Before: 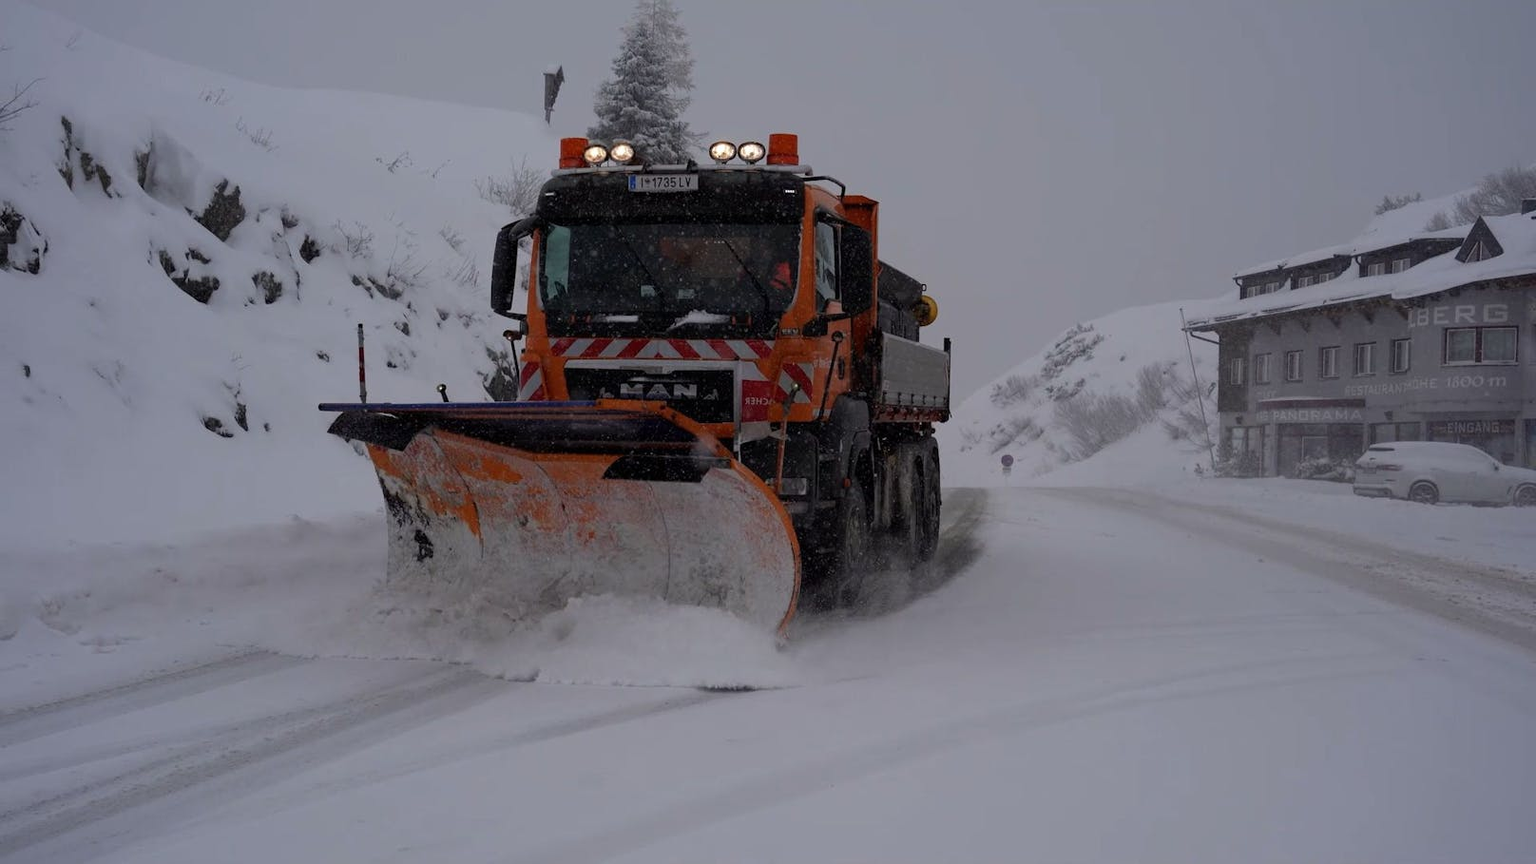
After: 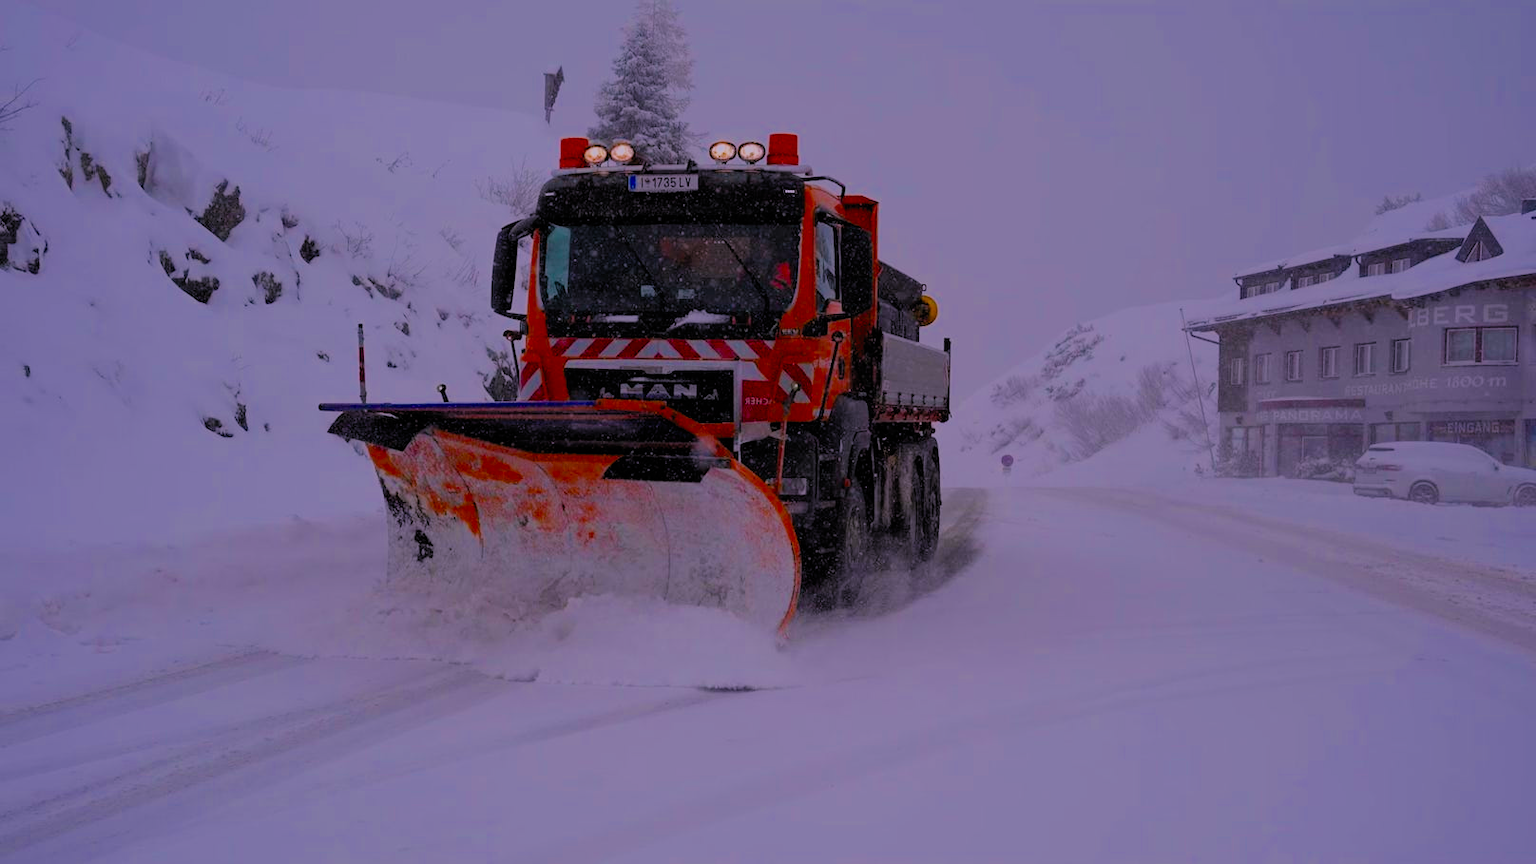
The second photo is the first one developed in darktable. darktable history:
color balance rgb: linear chroma grading › global chroma 15%, perceptual saturation grading › global saturation 30%
filmic rgb: white relative exposure 8 EV, threshold 3 EV, hardness 2.44, latitude 10.07%, contrast 0.72, highlights saturation mix 10%, shadows ↔ highlights balance 1.38%, color science v4 (2020), enable highlight reconstruction true
white balance: red 1.066, blue 1.119
